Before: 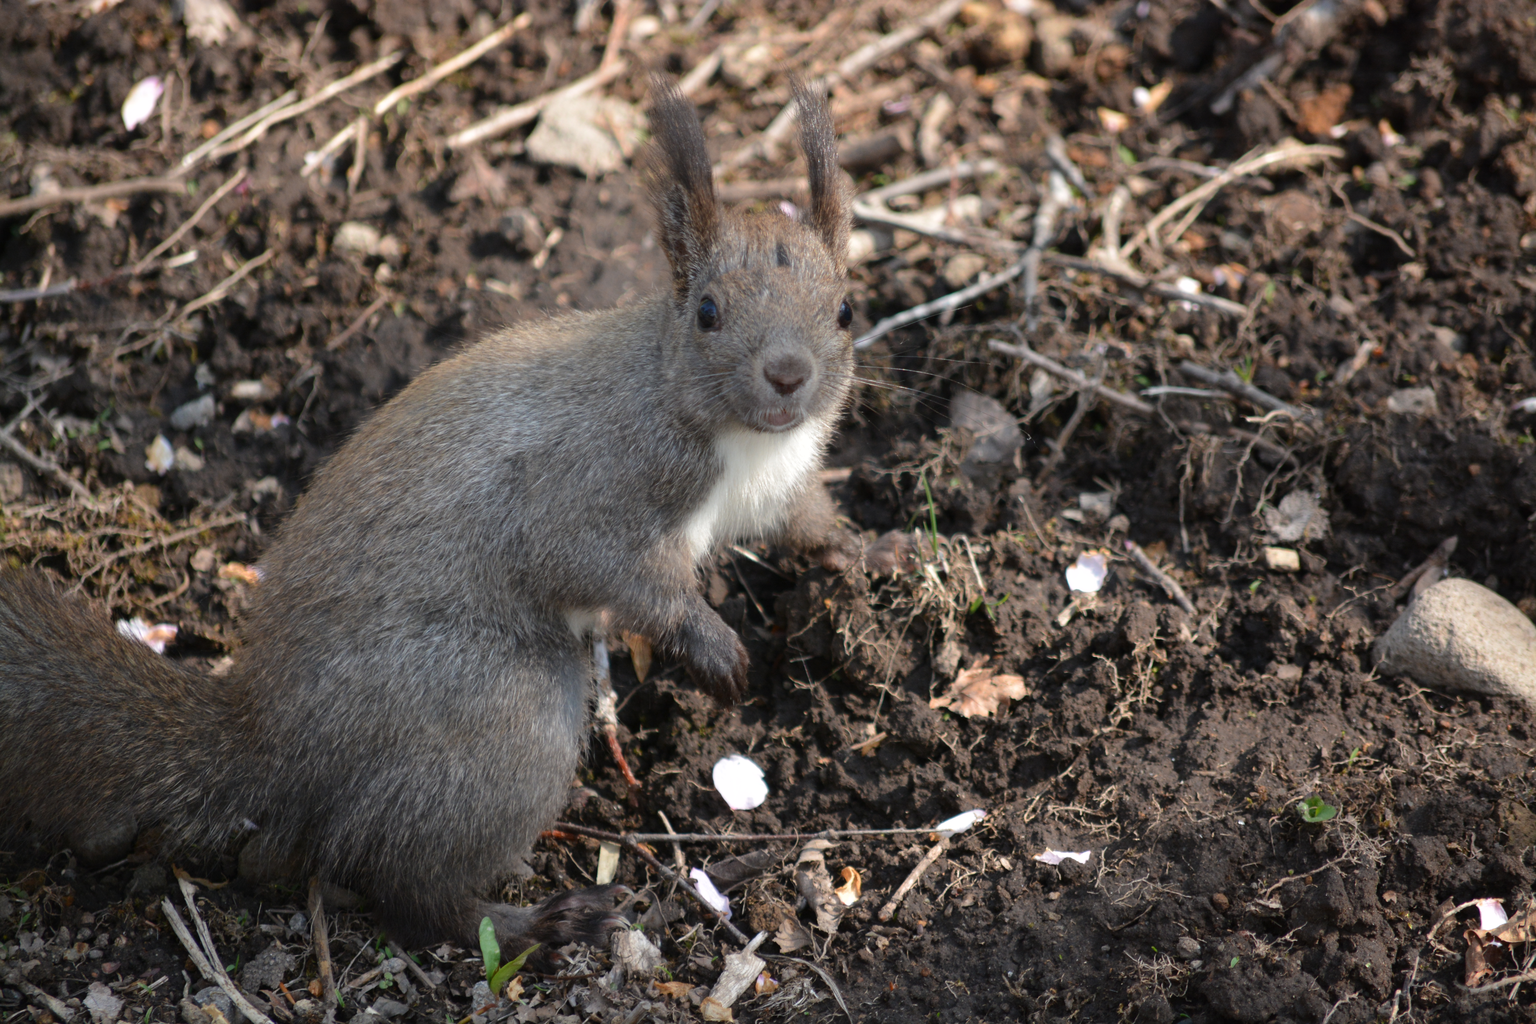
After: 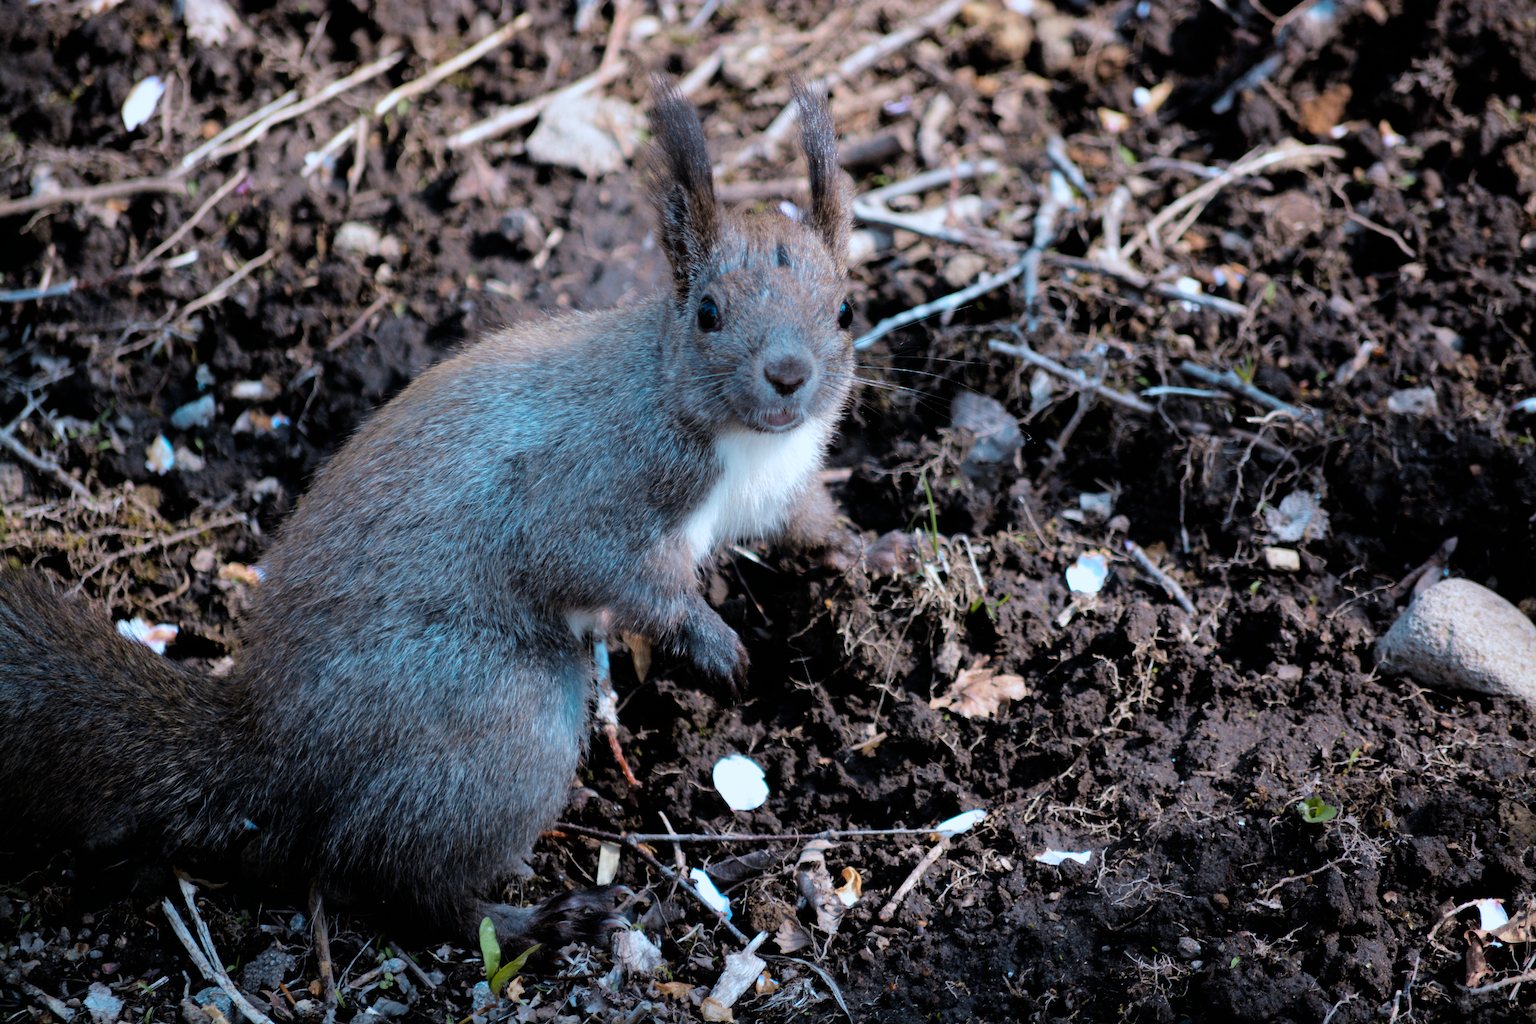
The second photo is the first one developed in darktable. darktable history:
filmic rgb: black relative exposure -5 EV, white relative exposure 3.5 EV, hardness 3.19, contrast 1.2, highlights saturation mix -50%
white balance: red 0.948, green 1.02, blue 1.176
color zones: curves: ch0 [(0.254, 0.492) (0.724, 0.62)]; ch1 [(0.25, 0.528) (0.719, 0.796)]; ch2 [(0, 0.472) (0.25, 0.5) (0.73, 0.184)]
